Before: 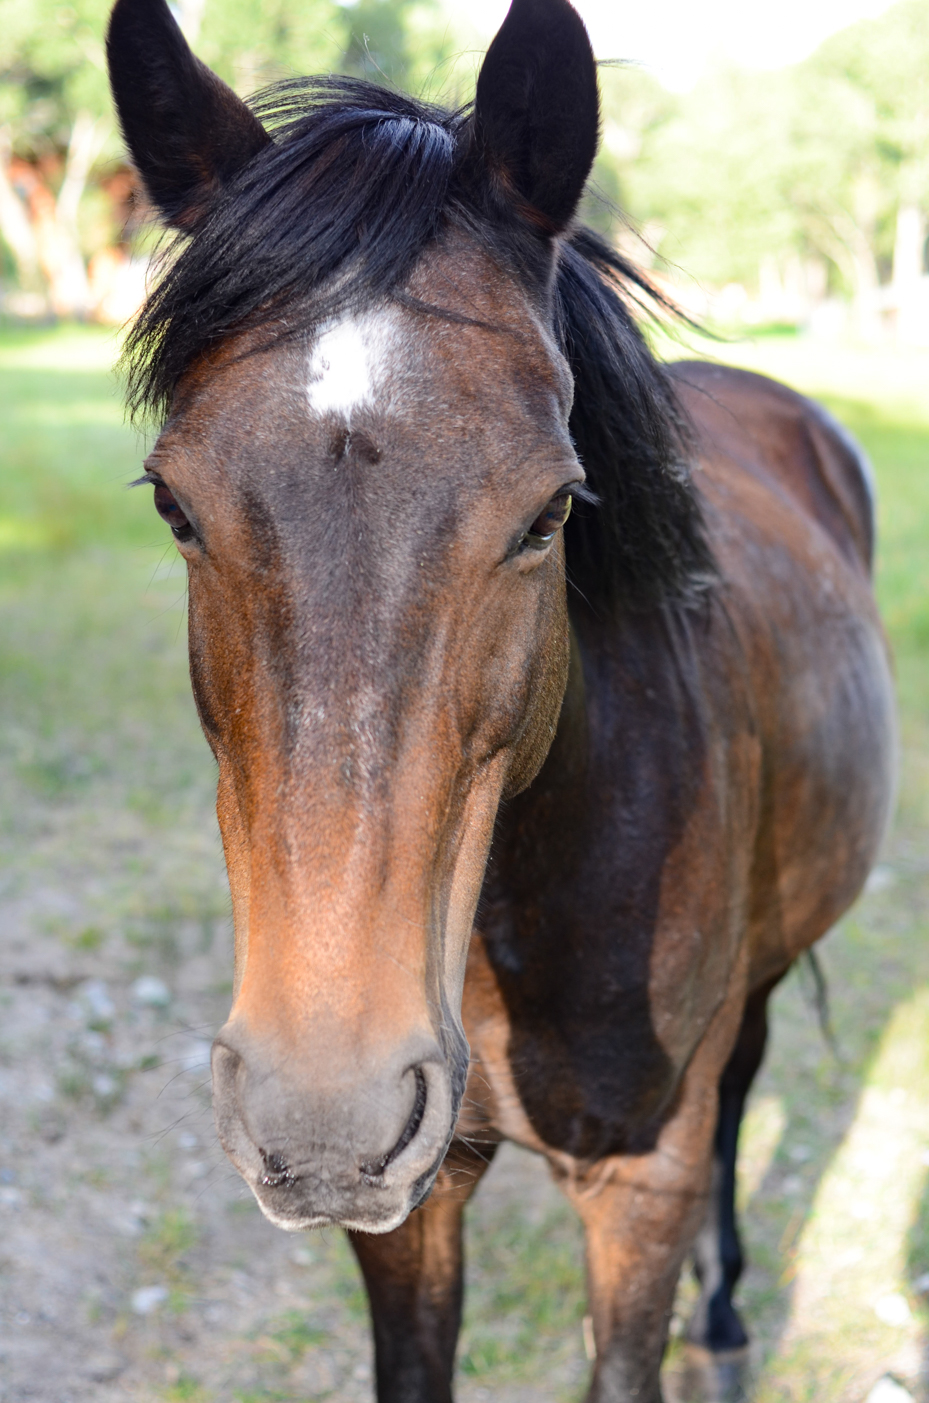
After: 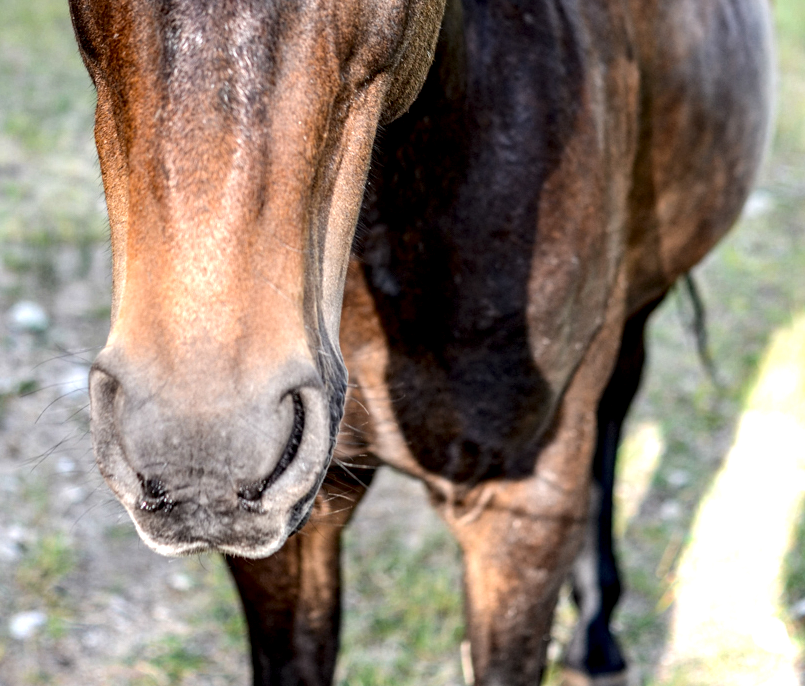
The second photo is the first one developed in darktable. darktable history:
crop and rotate: left 13.306%, top 48.129%, bottom 2.928%
local contrast: highlights 19%, detail 186%
exposure: exposure 0.2 EV, compensate highlight preservation false
